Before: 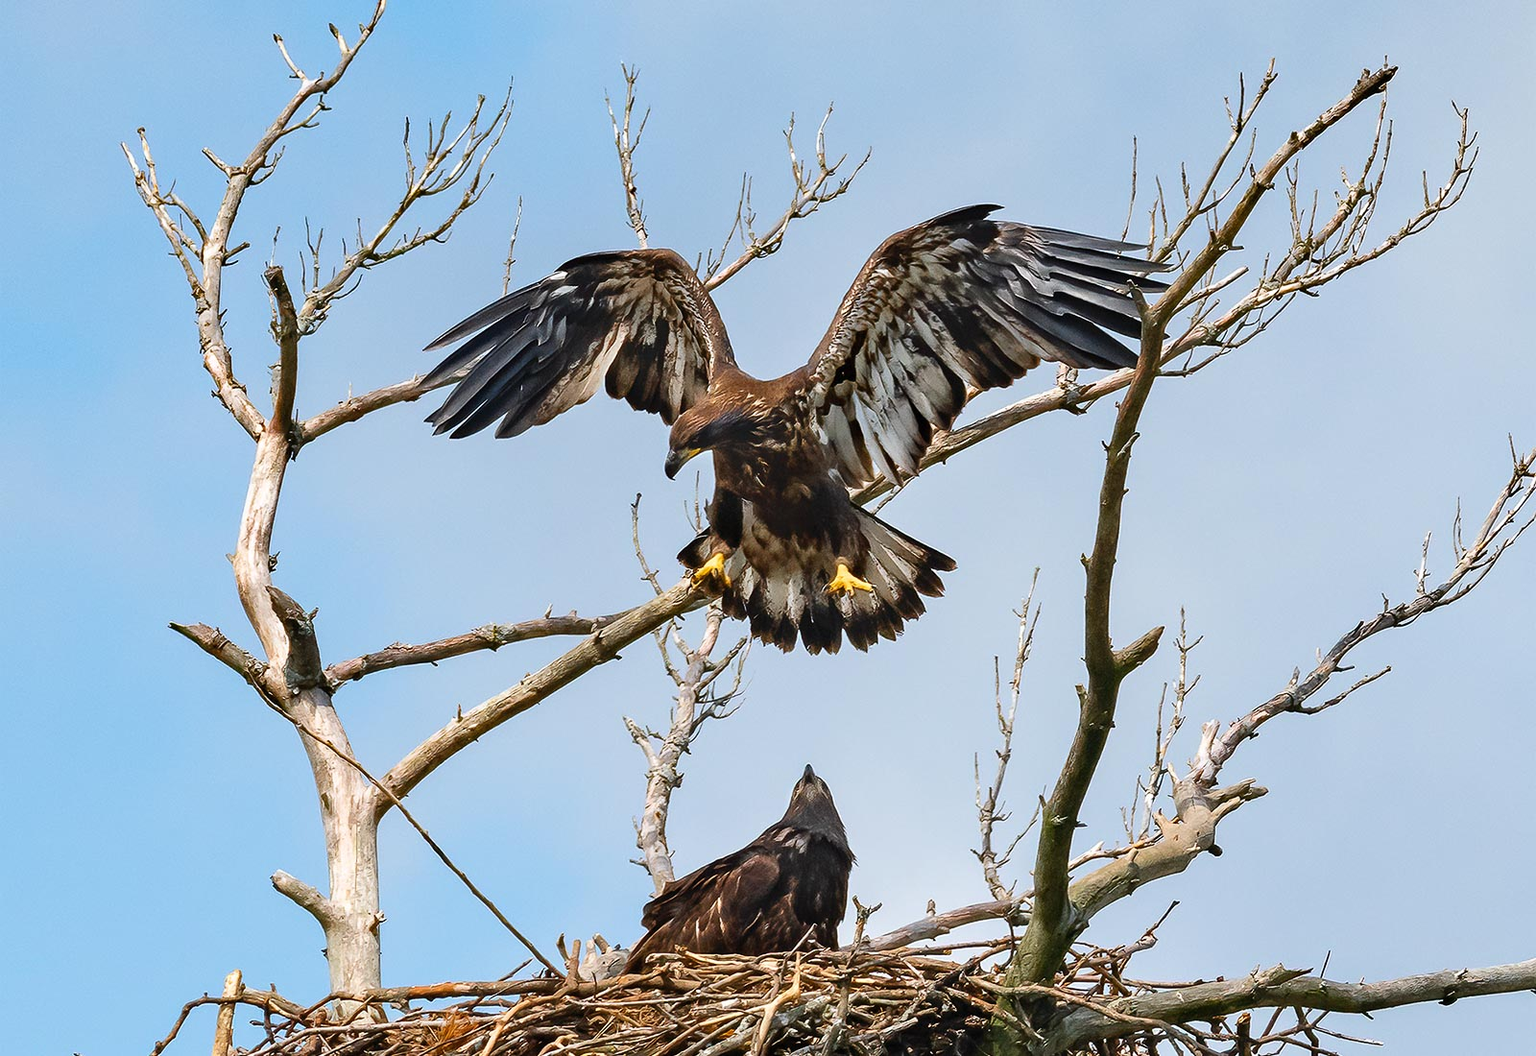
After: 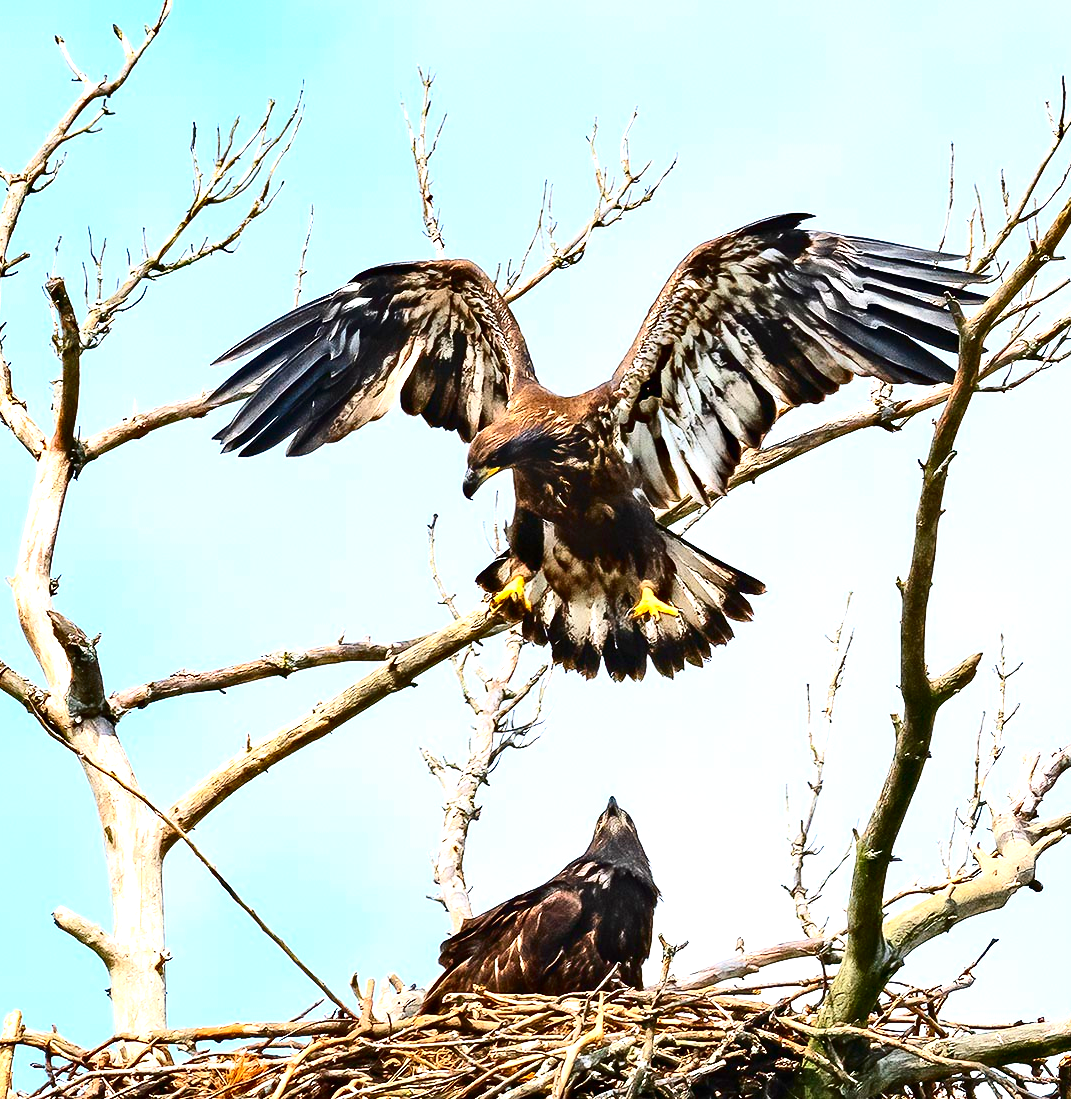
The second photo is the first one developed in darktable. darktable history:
exposure: black level correction 0, exposure 1.105 EV, compensate highlight preservation false
contrast brightness saturation: contrast 0.305, brightness -0.067, saturation 0.168
crop and rotate: left 14.418%, right 18.64%
